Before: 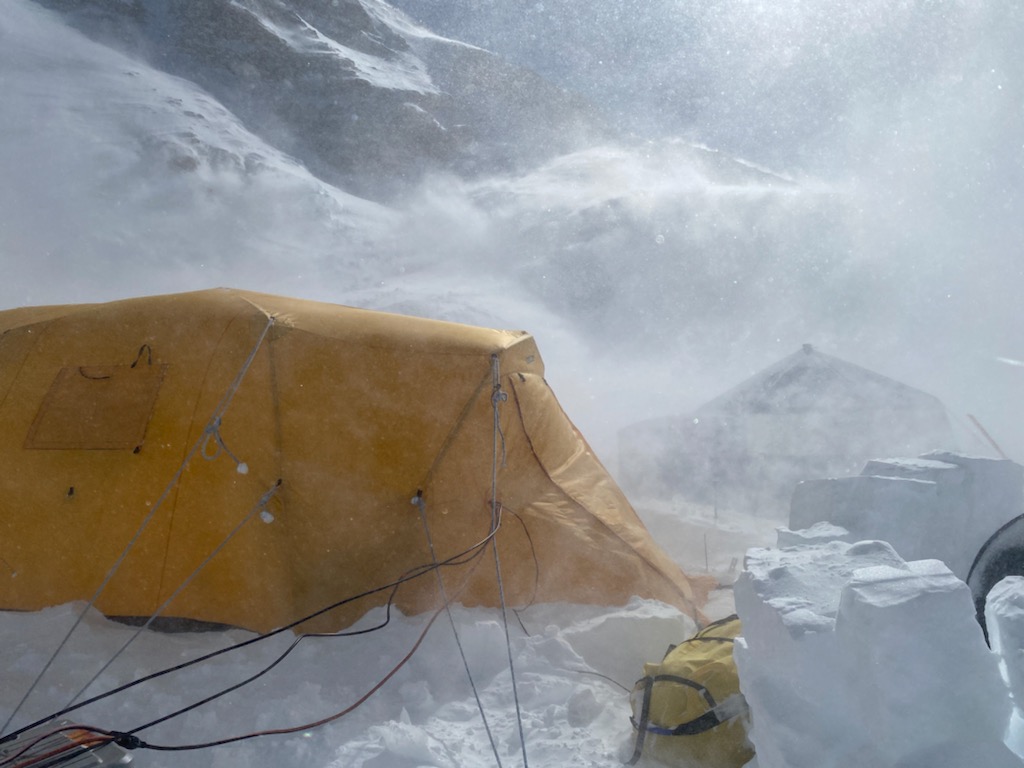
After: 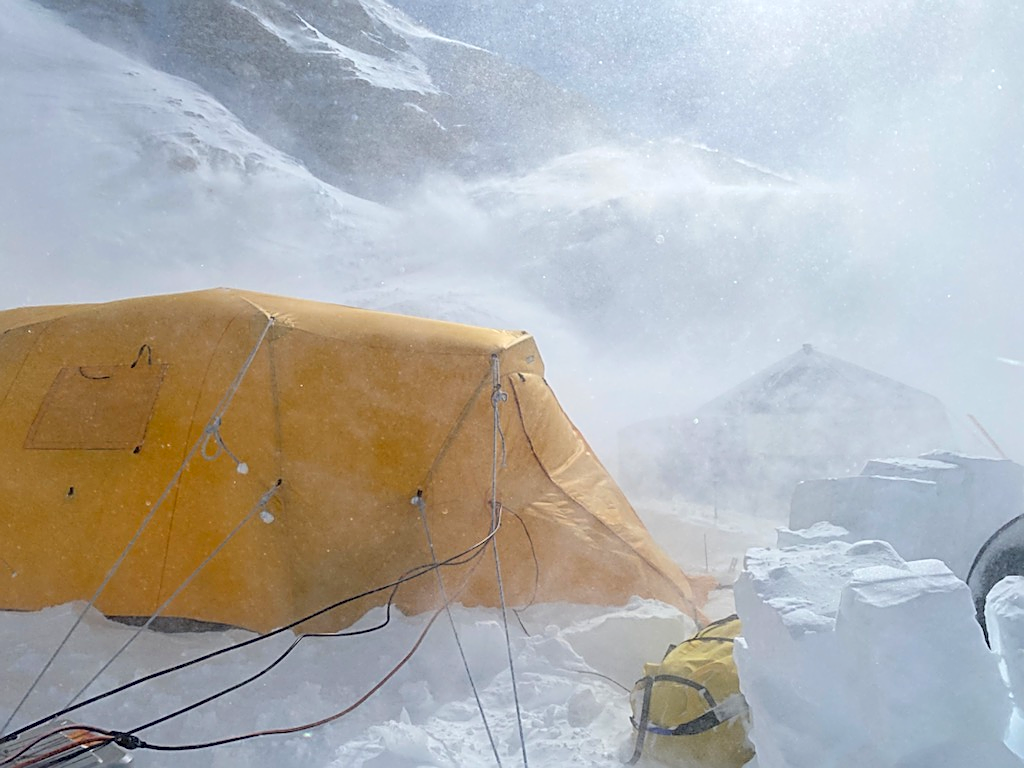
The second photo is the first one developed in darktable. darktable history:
vibrance: vibrance 100%
sharpen: amount 1
contrast brightness saturation: contrast 0.1, brightness 0.3, saturation 0.14
